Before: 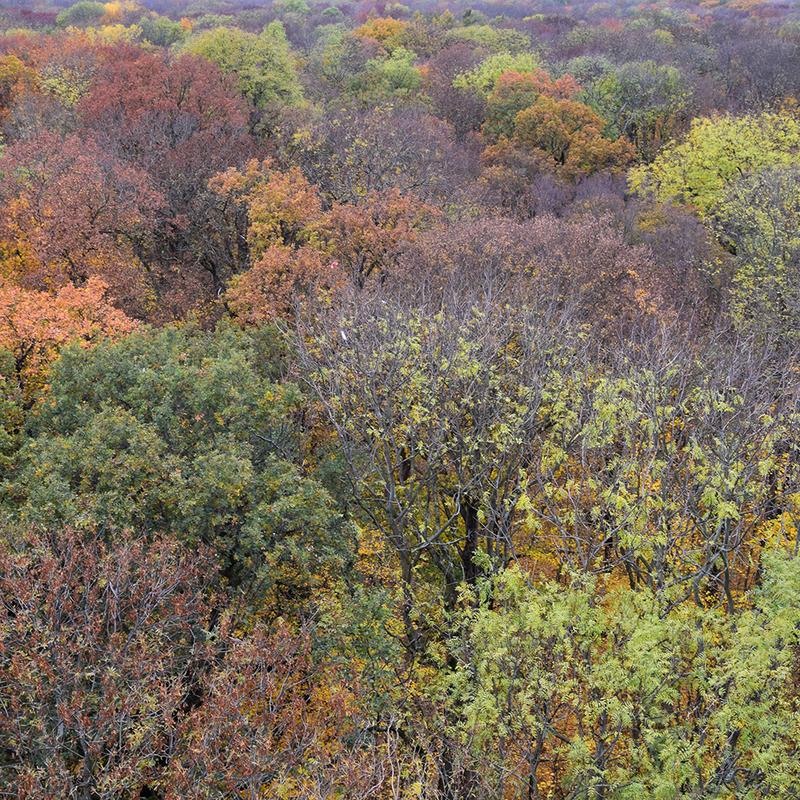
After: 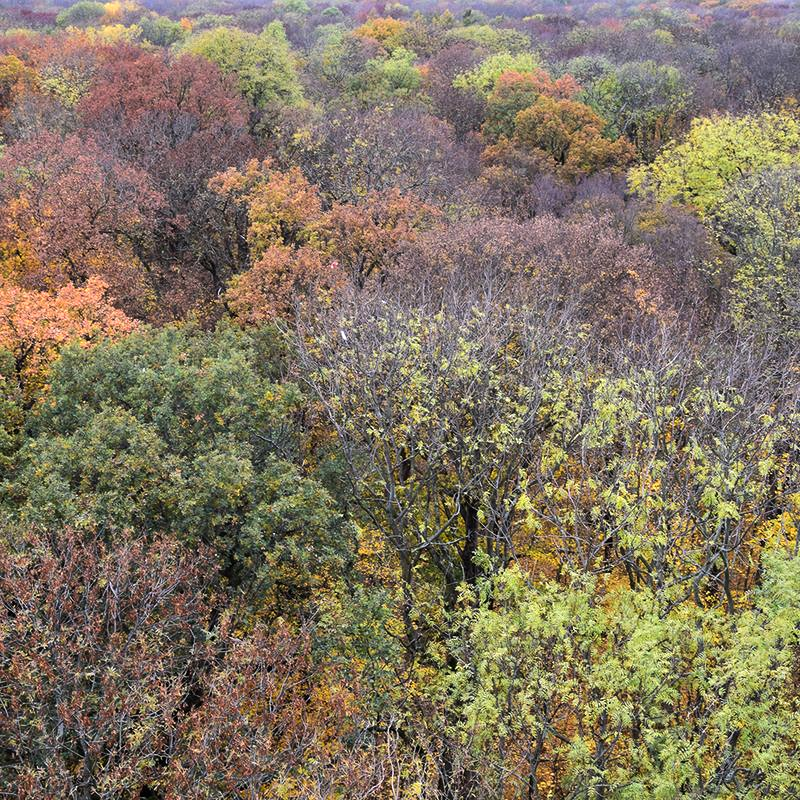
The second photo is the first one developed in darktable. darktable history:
tone equalizer: -8 EV -0.417 EV, -7 EV -0.389 EV, -6 EV -0.333 EV, -5 EV -0.222 EV, -3 EV 0.222 EV, -2 EV 0.333 EV, -1 EV 0.389 EV, +0 EV 0.417 EV, edges refinement/feathering 500, mask exposure compensation -1.57 EV, preserve details no
white balance: emerald 1
